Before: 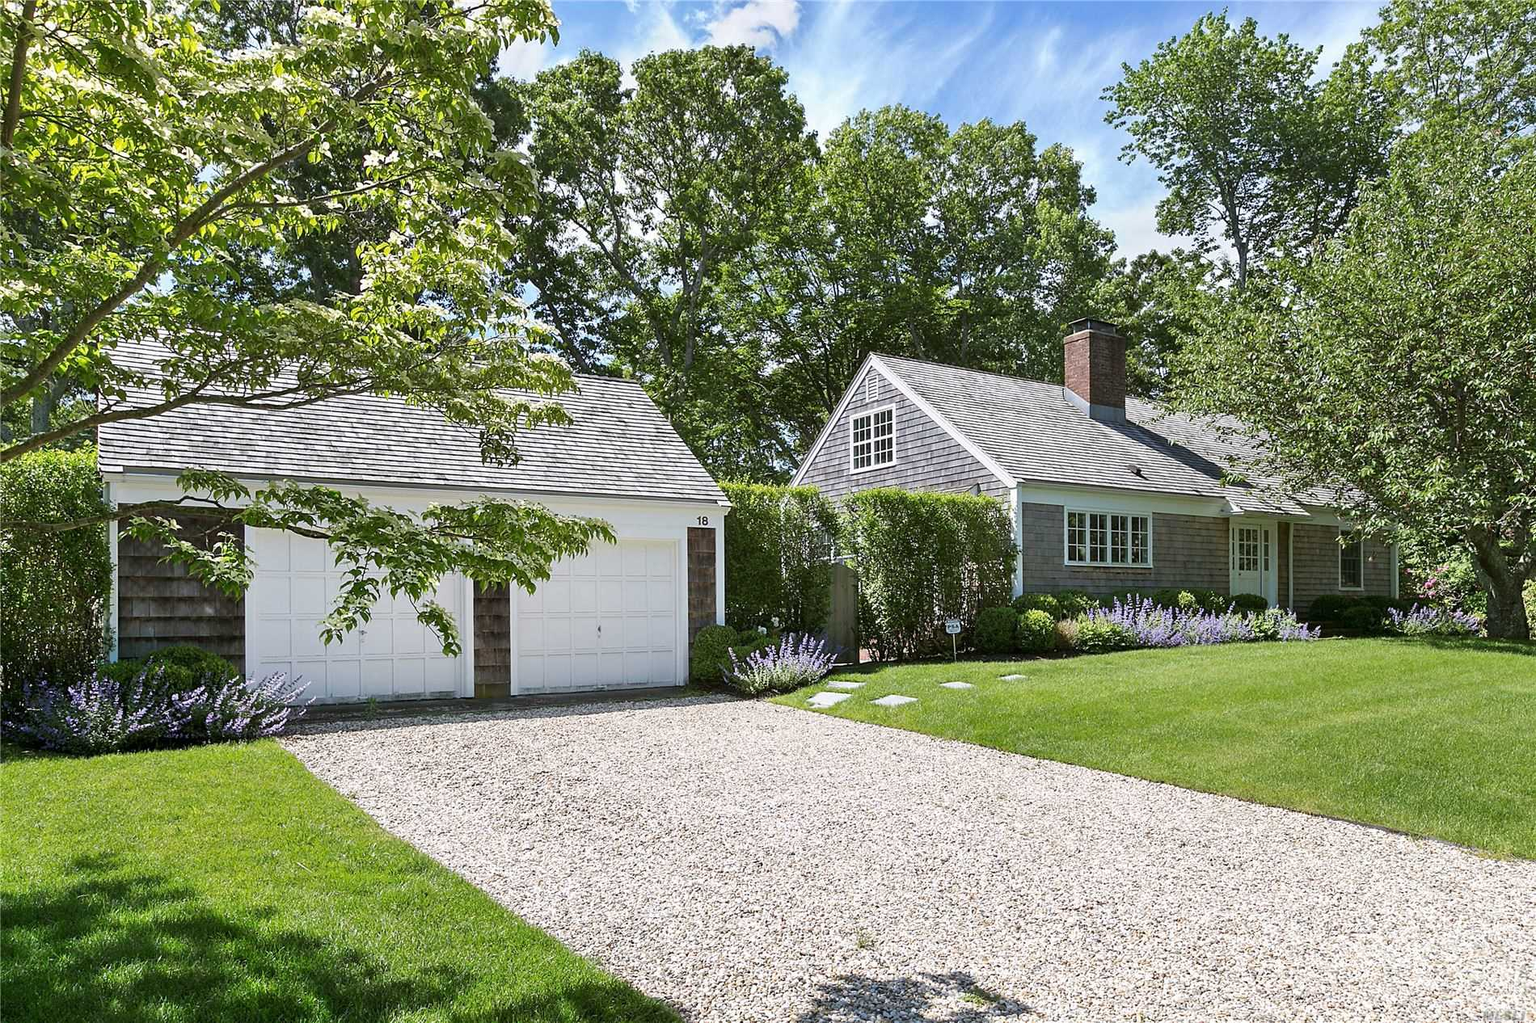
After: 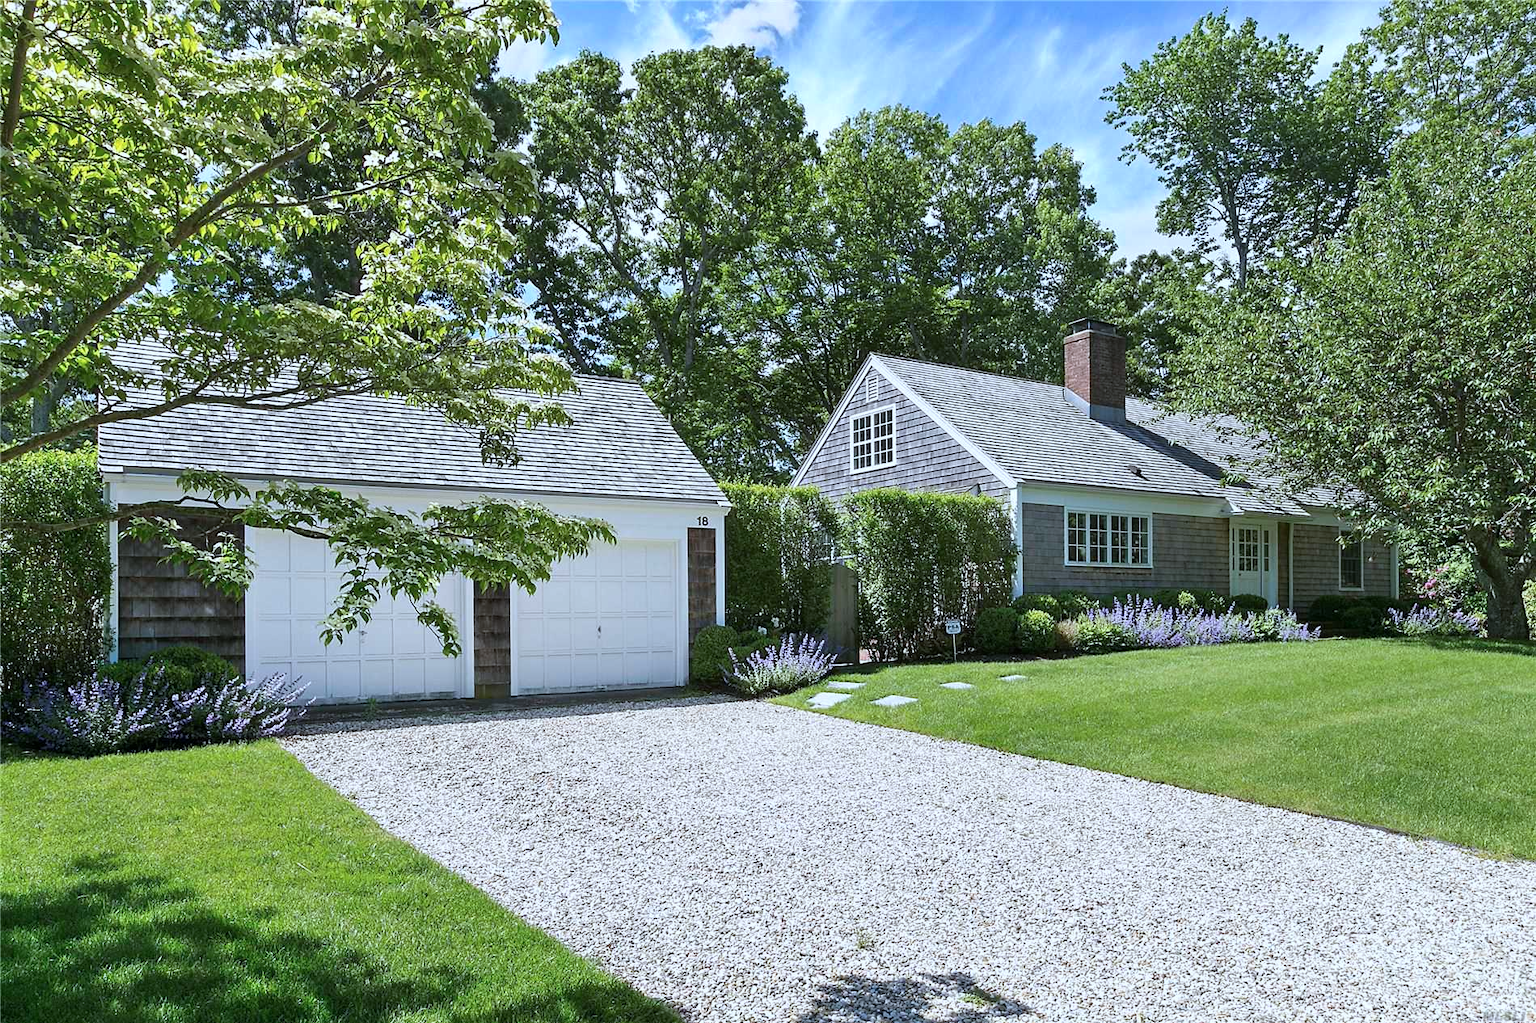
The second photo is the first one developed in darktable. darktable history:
color calibration: illuminant custom, x 0.368, y 0.373, temperature 4336.12 K
